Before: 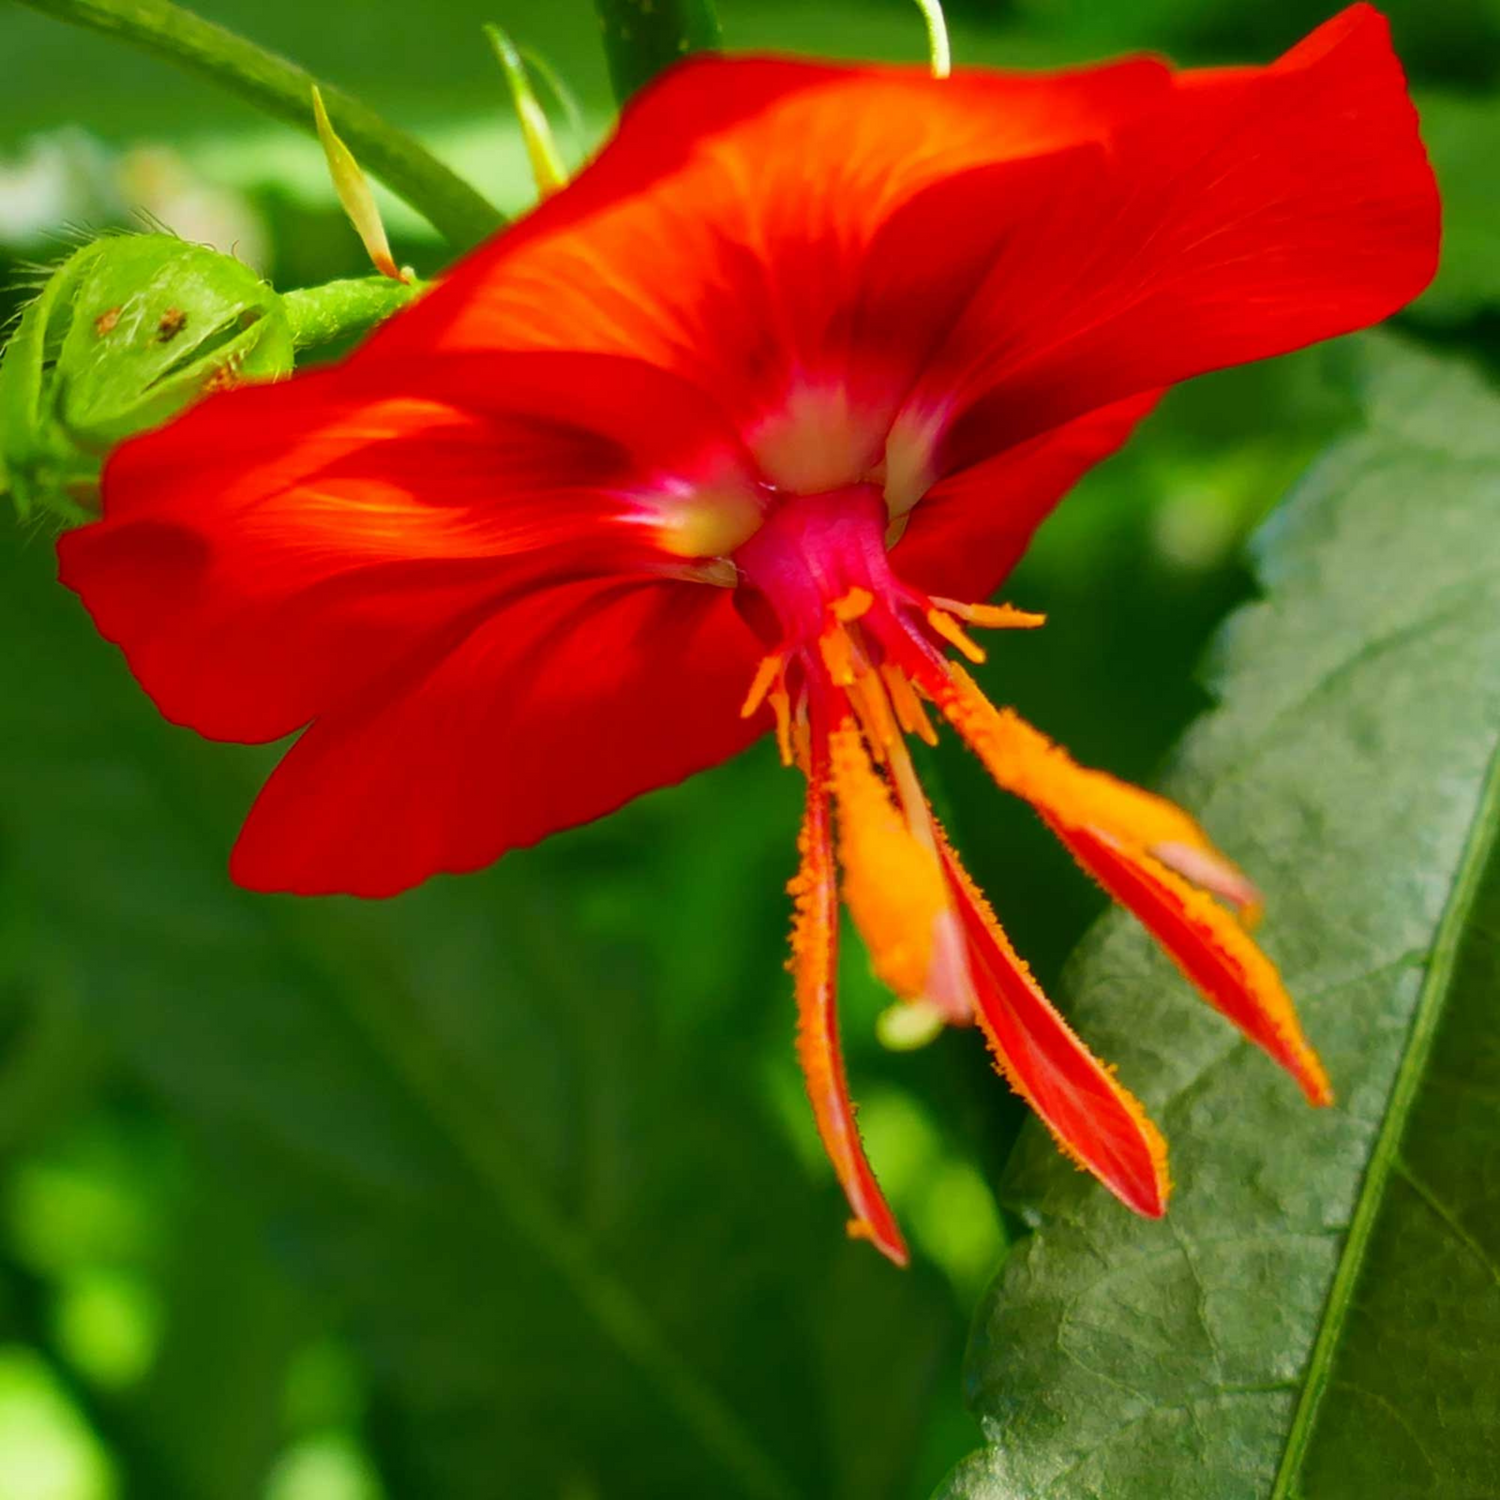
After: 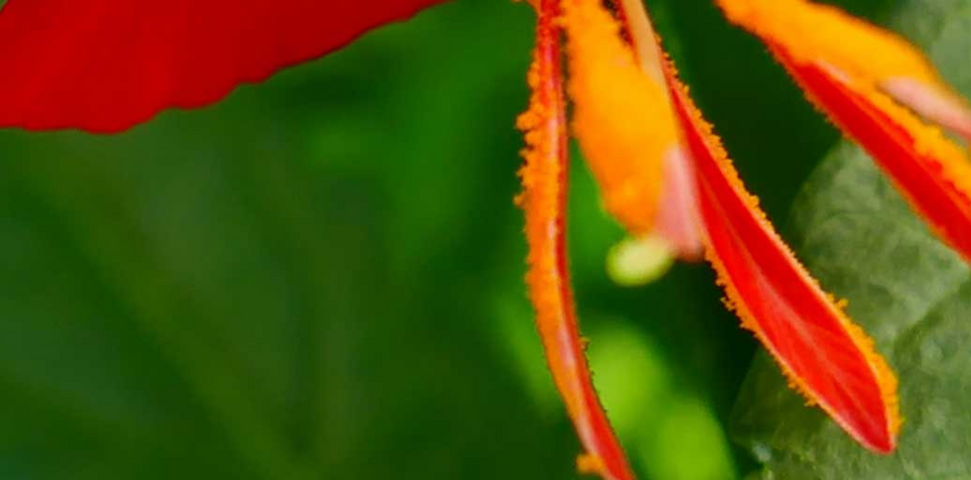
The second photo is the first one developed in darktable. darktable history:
crop: left 18.049%, top 51.056%, right 17.212%, bottom 16.909%
